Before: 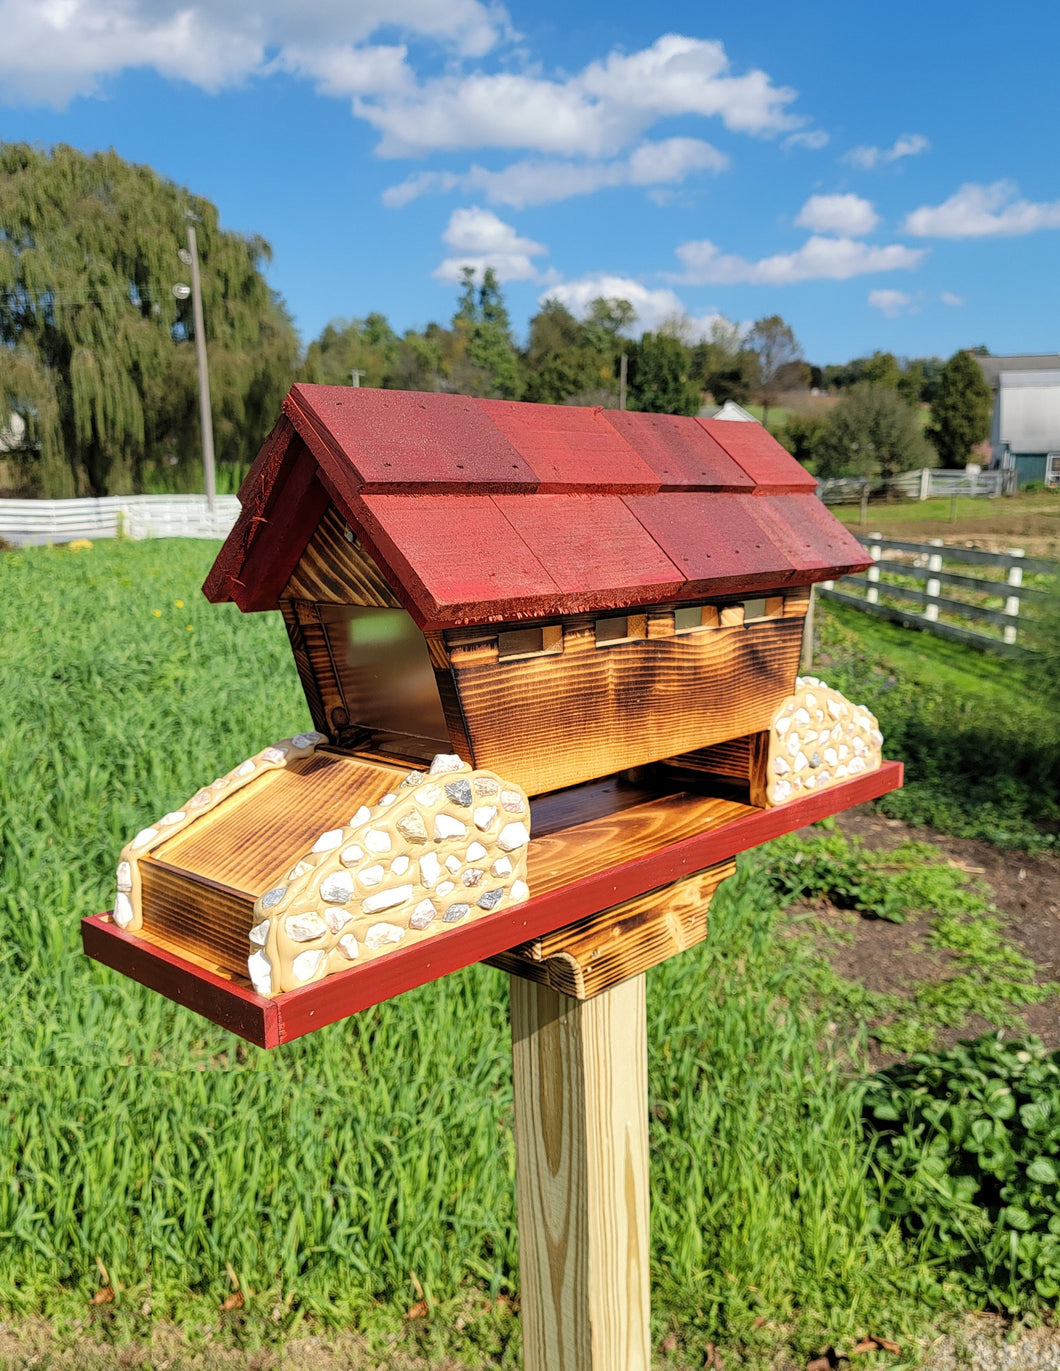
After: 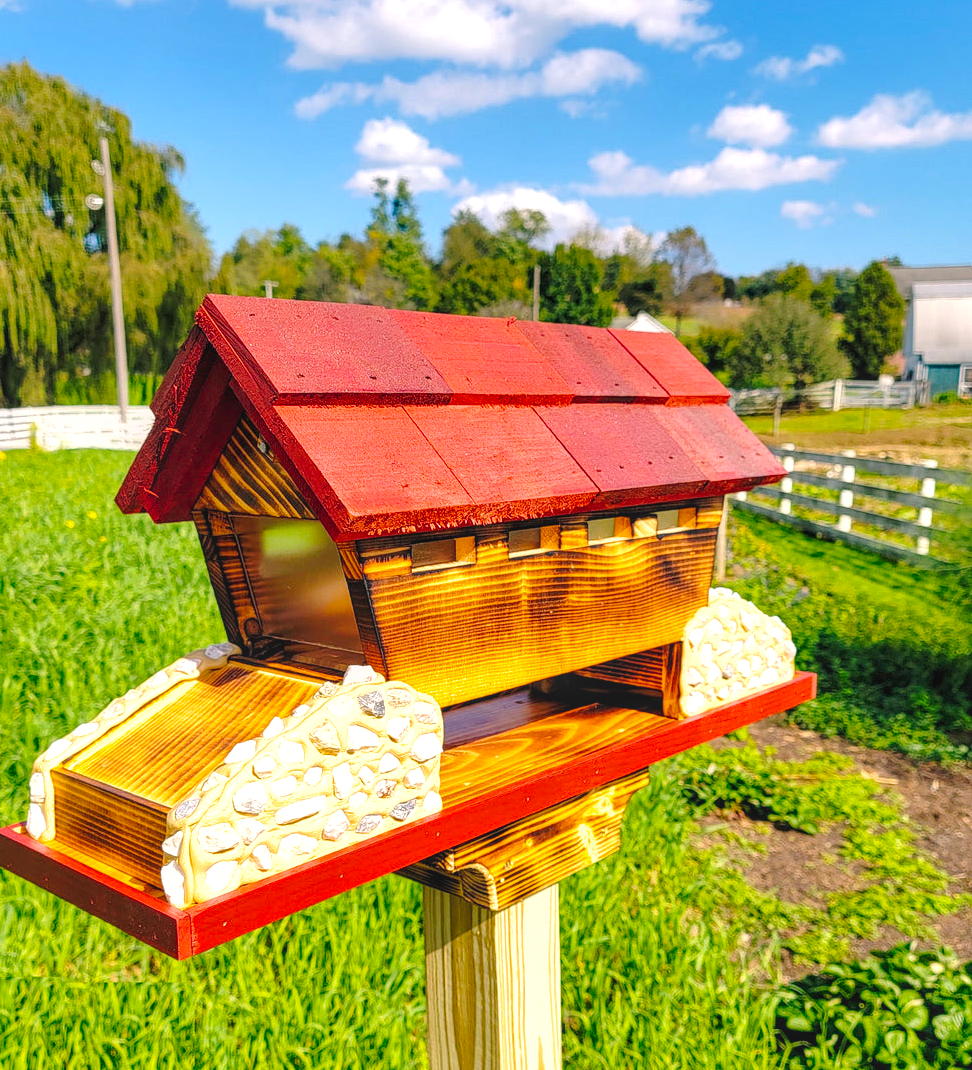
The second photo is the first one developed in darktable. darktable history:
crop: left 8.229%, top 6.551%, bottom 15.355%
shadows and highlights: on, module defaults
local contrast: on, module defaults
exposure: exposure 0.751 EV, compensate highlight preservation false
tone curve: curves: ch0 [(0, 0.046) (0.037, 0.056) (0.176, 0.162) (0.33, 0.331) (0.432, 0.475) (0.601, 0.665) (0.843, 0.876) (1, 1)]; ch1 [(0, 0) (0.339, 0.349) (0.445, 0.42) (0.476, 0.47) (0.497, 0.492) (0.523, 0.514) (0.557, 0.558) (0.632, 0.615) (0.728, 0.746) (1, 1)]; ch2 [(0, 0) (0.327, 0.324) (0.417, 0.44) (0.46, 0.453) (0.502, 0.495) (0.526, 0.52) (0.54, 0.55) (0.606, 0.626) (0.745, 0.704) (1, 1)], preserve colors none
color balance rgb: shadows lift › chroma 2.041%, shadows lift › hue 220.42°, highlights gain › chroma 2.029%, highlights gain › hue 46.44°, white fulcrum 0.063 EV, linear chroma grading › global chroma 8.935%, perceptual saturation grading › global saturation 19.721%, contrast -9.392%
